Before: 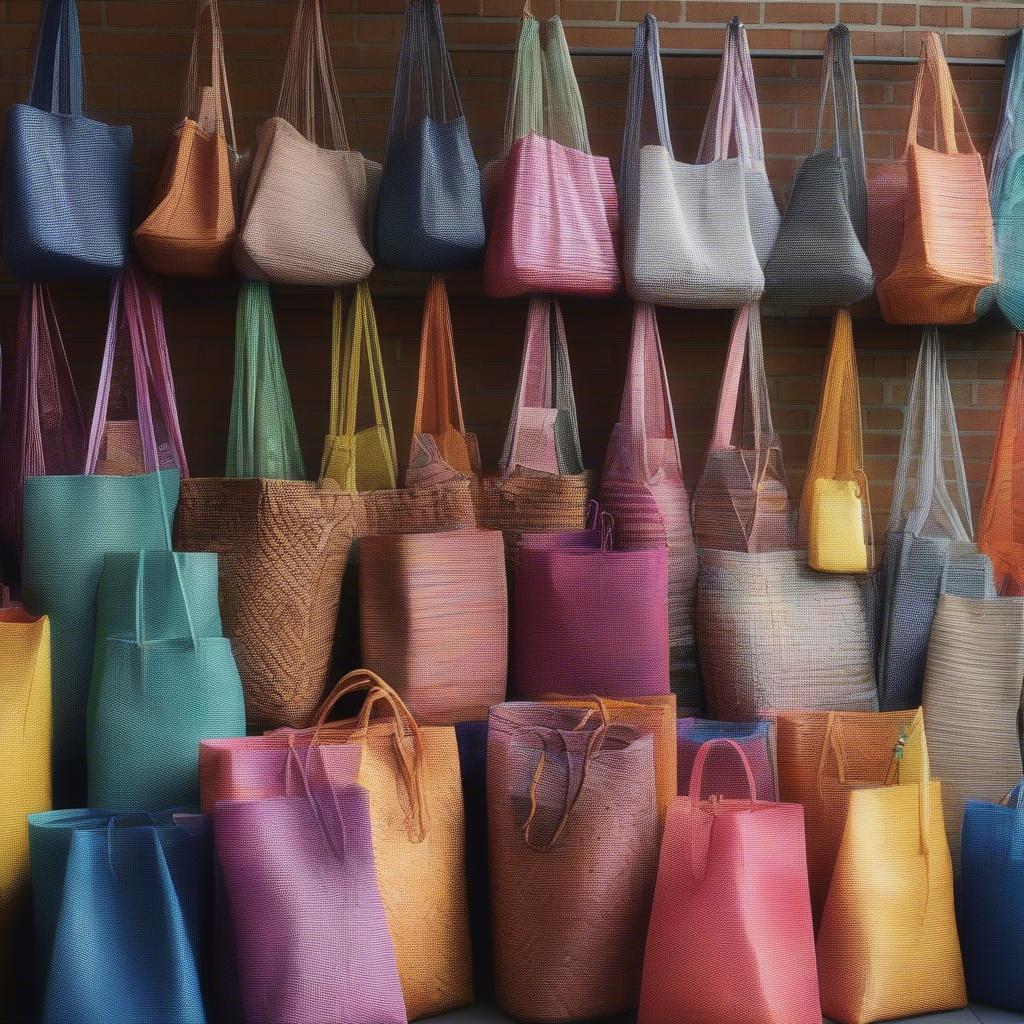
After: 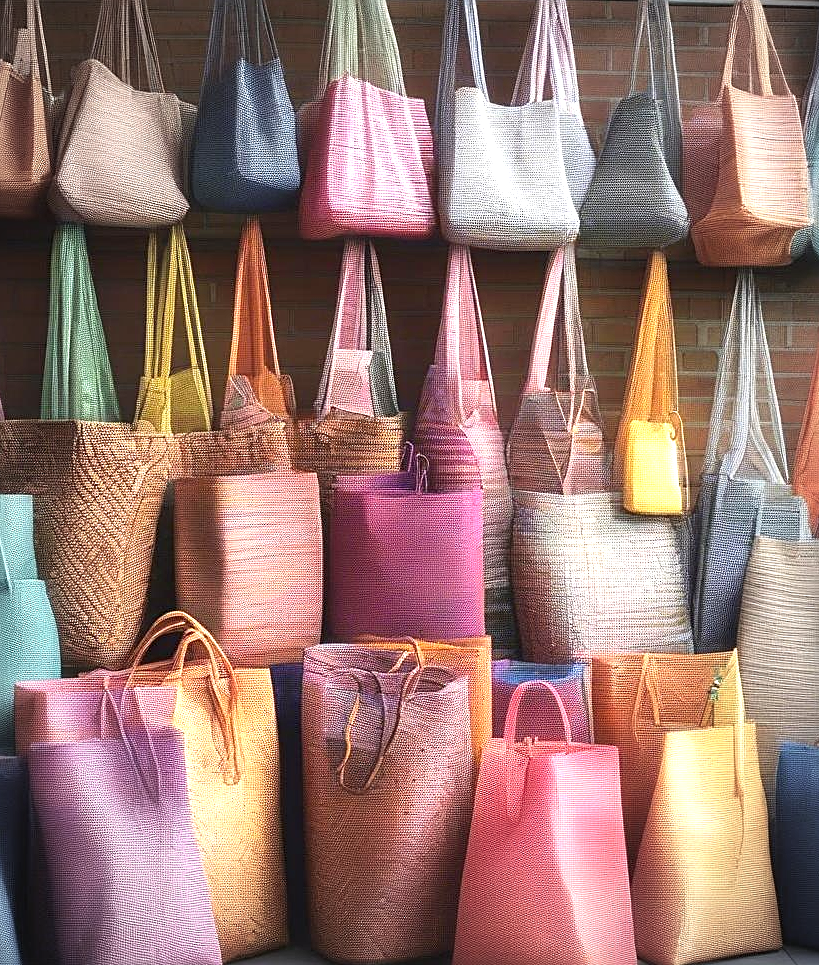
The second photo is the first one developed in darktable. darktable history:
crop and rotate: left 18.154%, top 5.75%, right 1.771%
exposure: black level correction 0, exposure 1.298 EV, compensate highlight preservation false
sharpen: on, module defaults
base curve: preserve colors none
vignetting: fall-off start 67.35%, fall-off radius 66.93%, automatic ratio true
contrast equalizer: octaves 7, y [[0.5, 0.501, 0.525, 0.597, 0.58, 0.514], [0.5 ×6], [0.5 ×6], [0 ×6], [0 ×6]], mix 0.51
